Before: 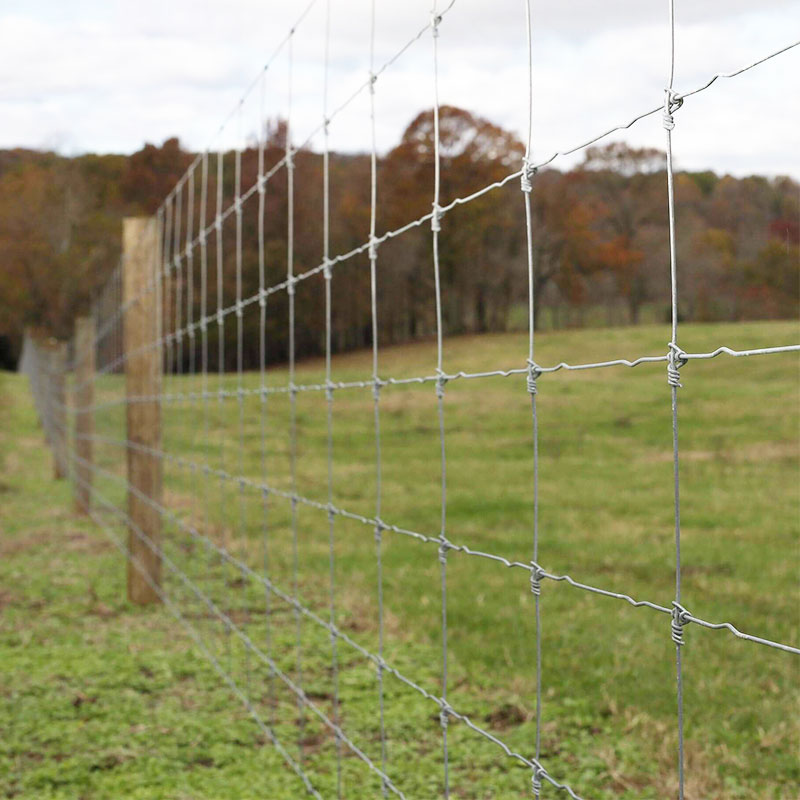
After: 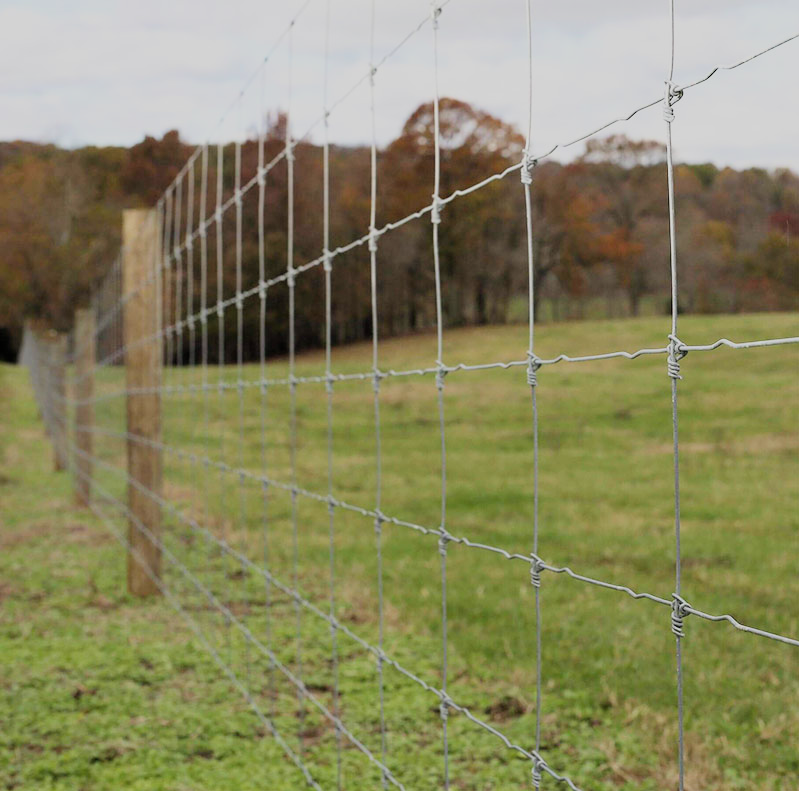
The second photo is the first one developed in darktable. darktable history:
filmic rgb: black relative exposure -7.65 EV, white relative exposure 4.56 EV, hardness 3.61, color science v6 (2022)
crop: top 1.049%, right 0.001%
